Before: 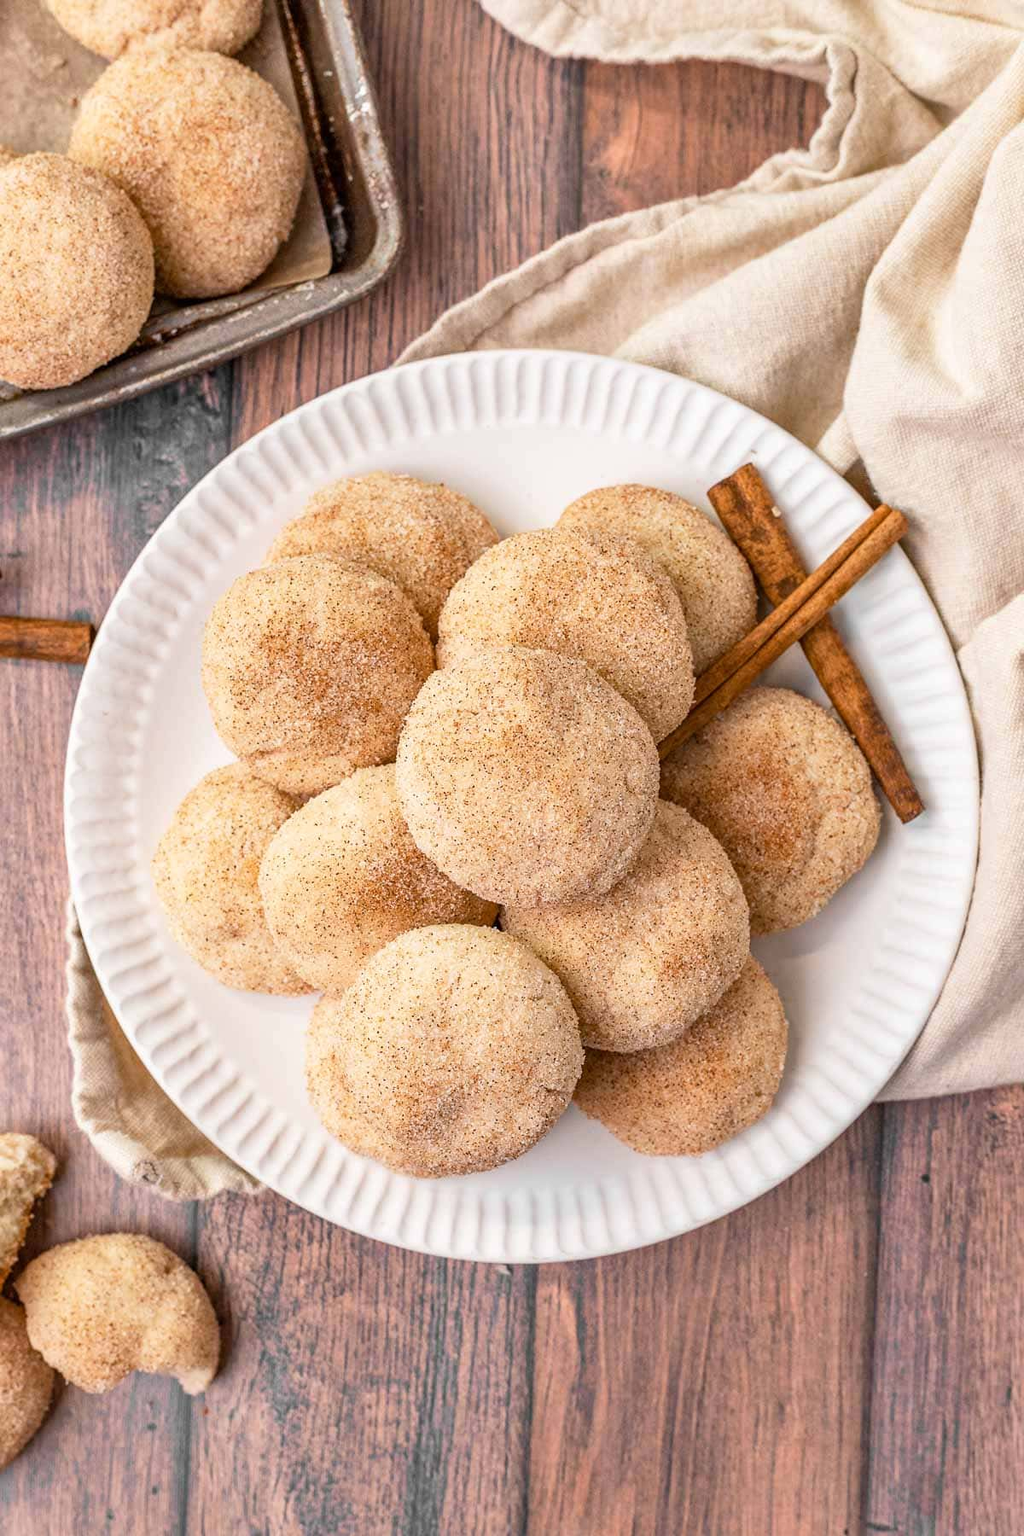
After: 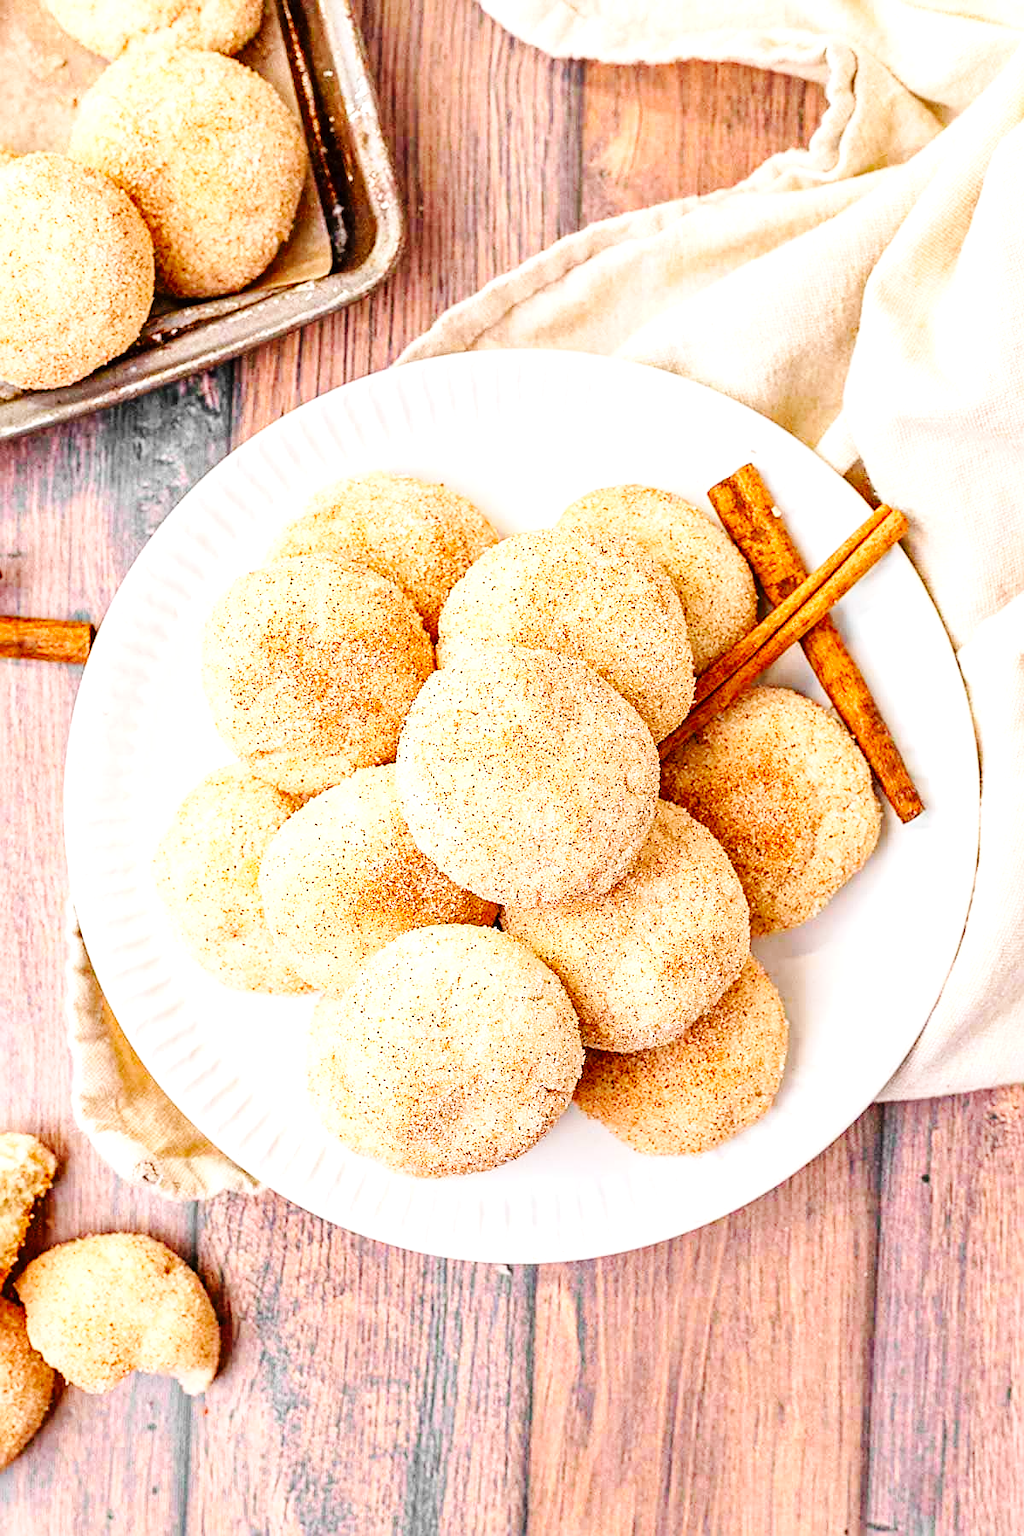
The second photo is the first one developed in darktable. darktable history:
base curve: curves: ch0 [(0, 0) (0.036, 0.025) (0.121, 0.166) (0.206, 0.329) (0.605, 0.79) (1, 1)], preserve colors none
sharpen: on, module defaults
exposure: black level correction 0, exposure 0.7 EV, compensate exposure bias true, compensate highlight preservation false
color correction: saturation 1.34
